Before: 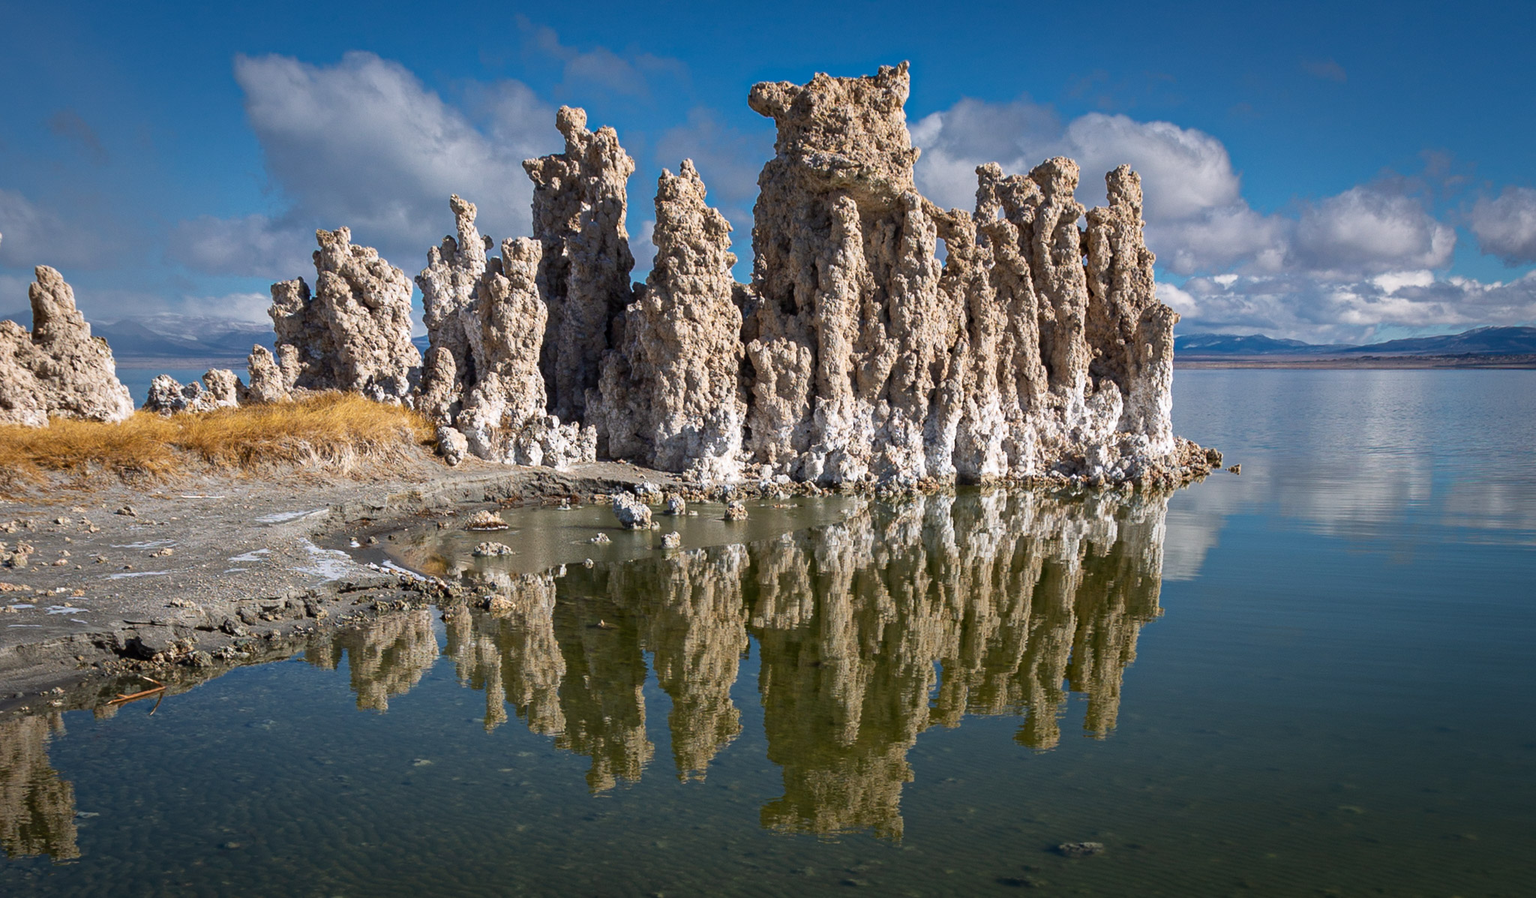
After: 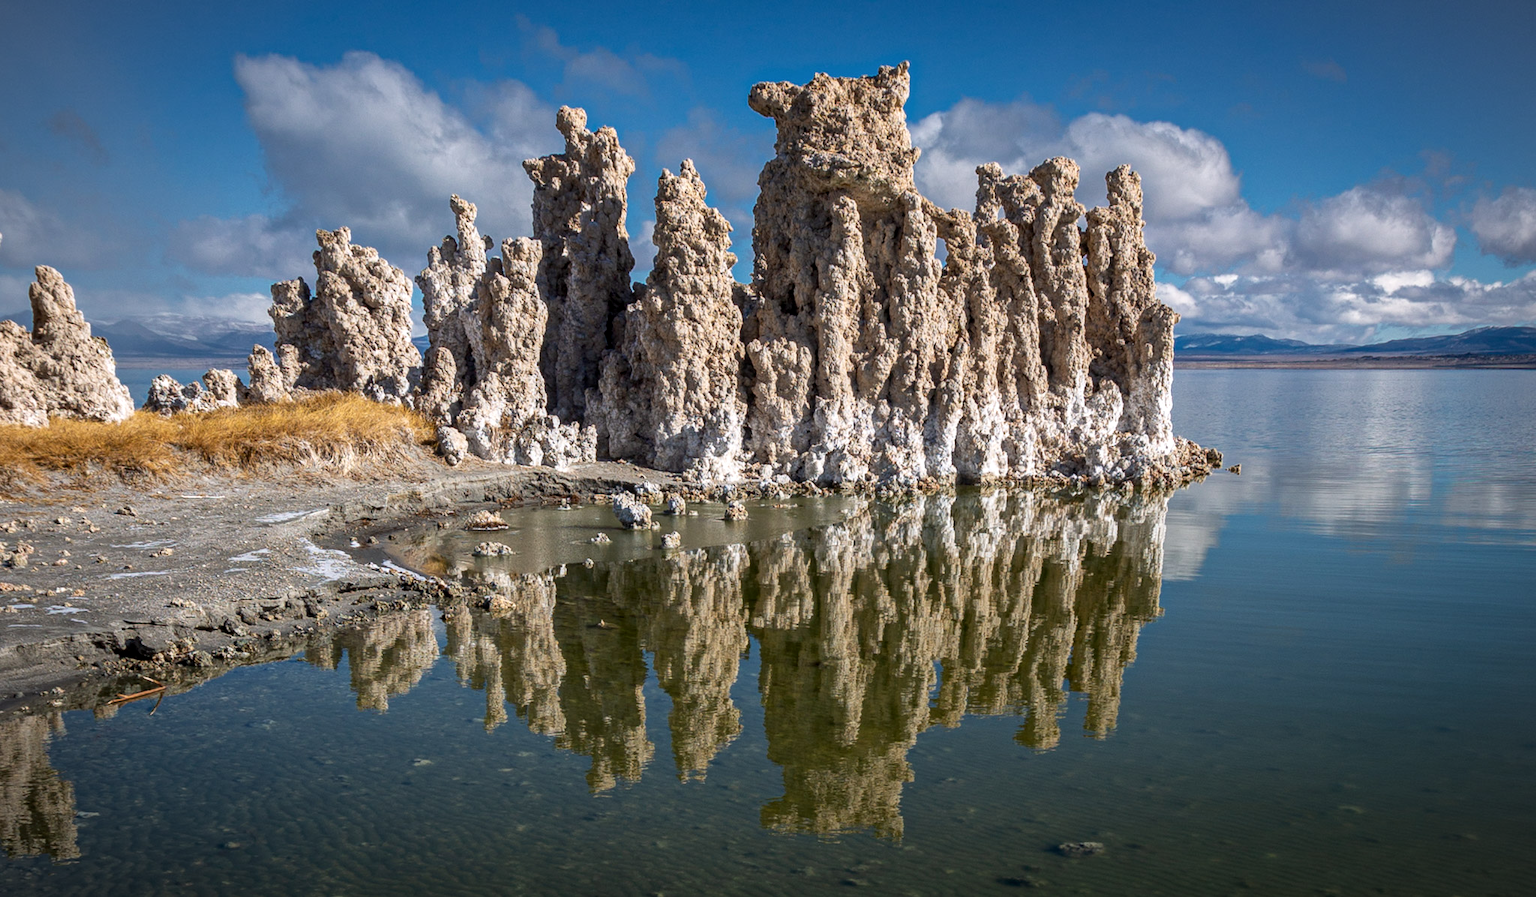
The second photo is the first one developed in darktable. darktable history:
local contrast: on, module defaults
vignetting: fall-off start 100.07%, brightness -0.262, width/height ratio 1.31
